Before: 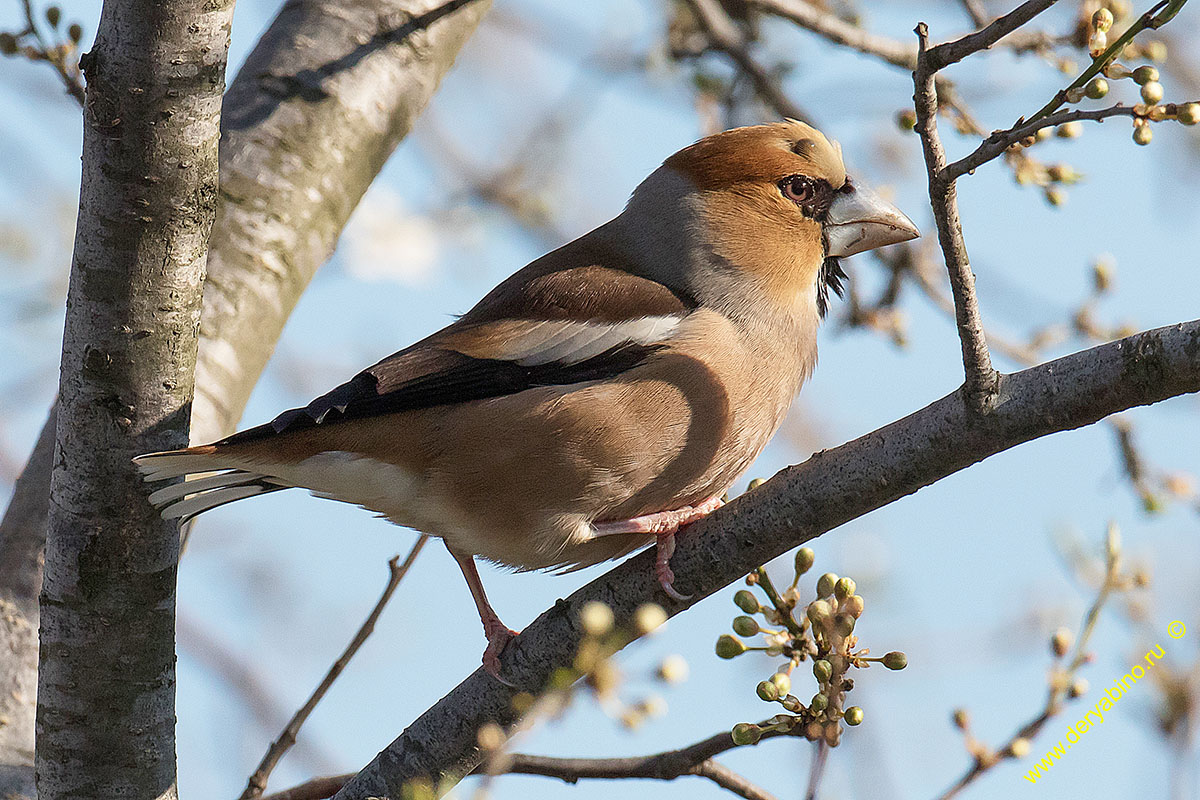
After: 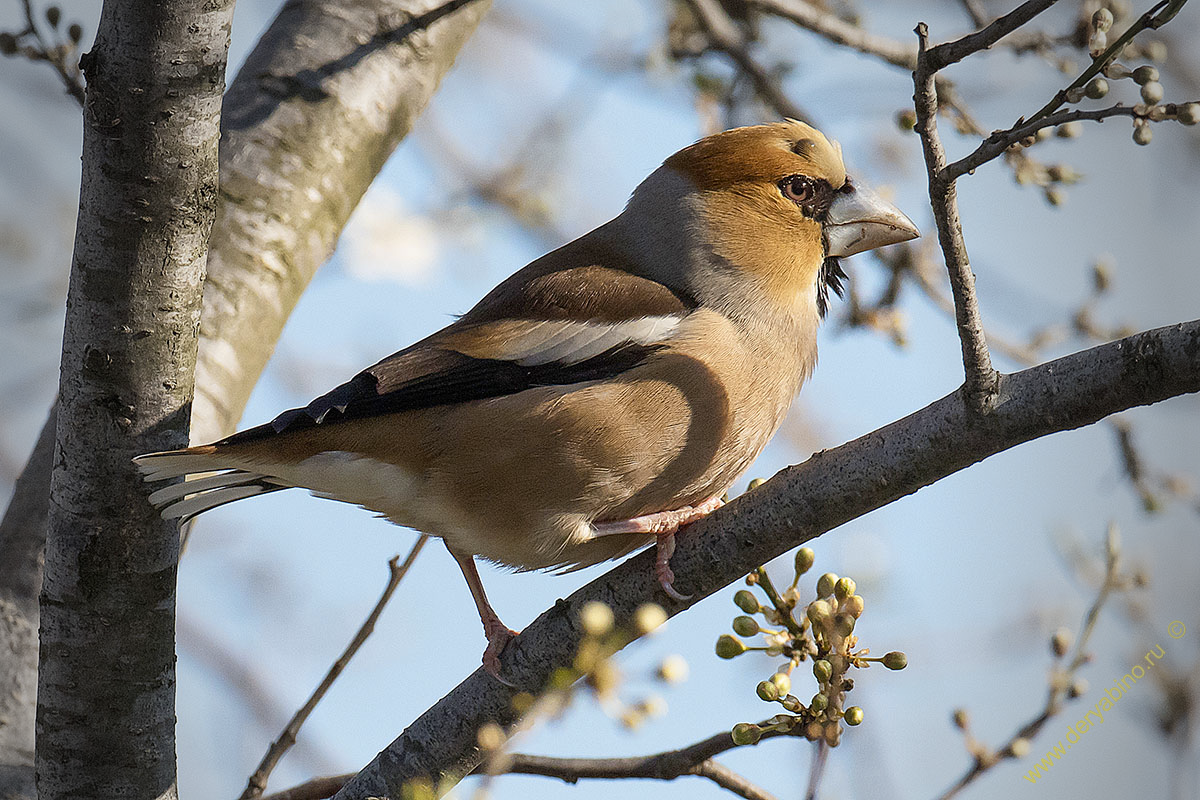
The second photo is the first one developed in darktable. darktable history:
color contrast: green-magenta contrast 0.8, blue-yellow contrast 1.1, unbound 0
vignetting: fall-off start 64.63%, center (-0.034, 0.148), width/height ratio 0.881
